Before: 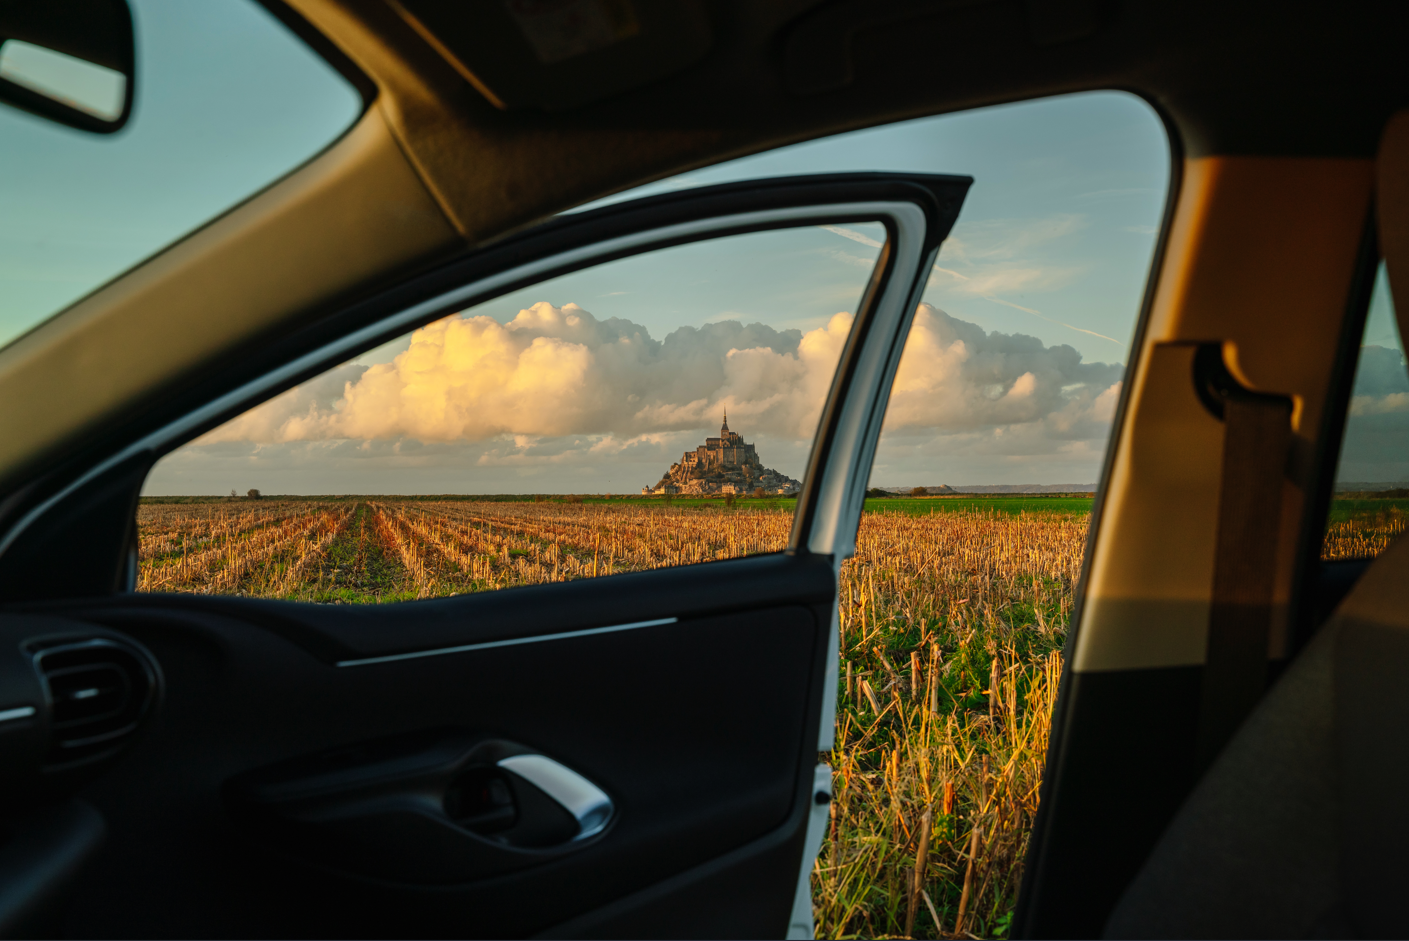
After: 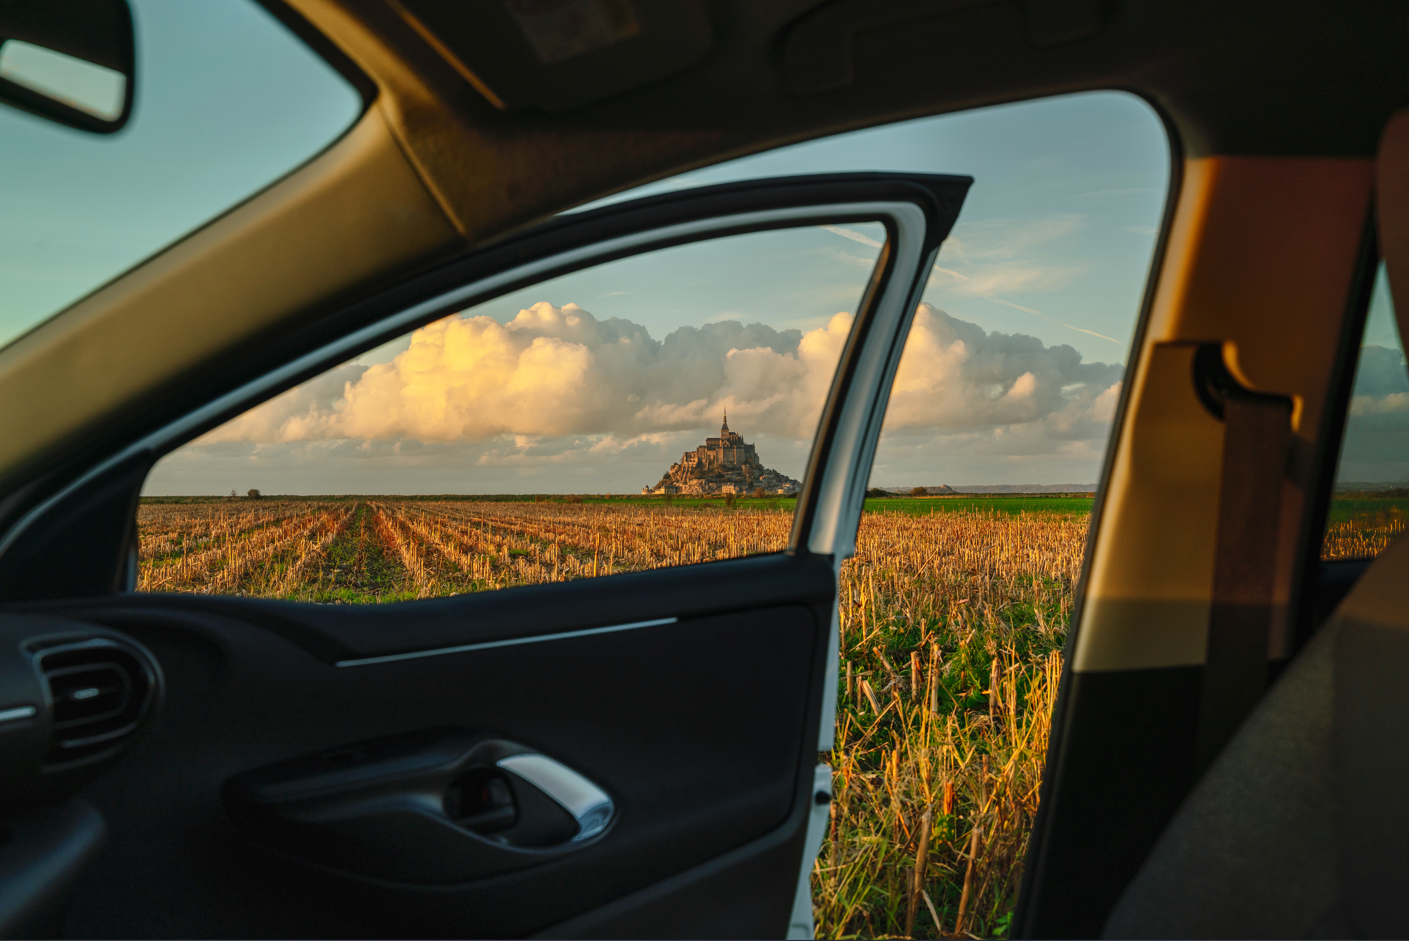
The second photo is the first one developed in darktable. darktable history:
shadows and highlights: shadows 61.56, white point adjustment 0.544, highlights -33.91, compress 84.28%
